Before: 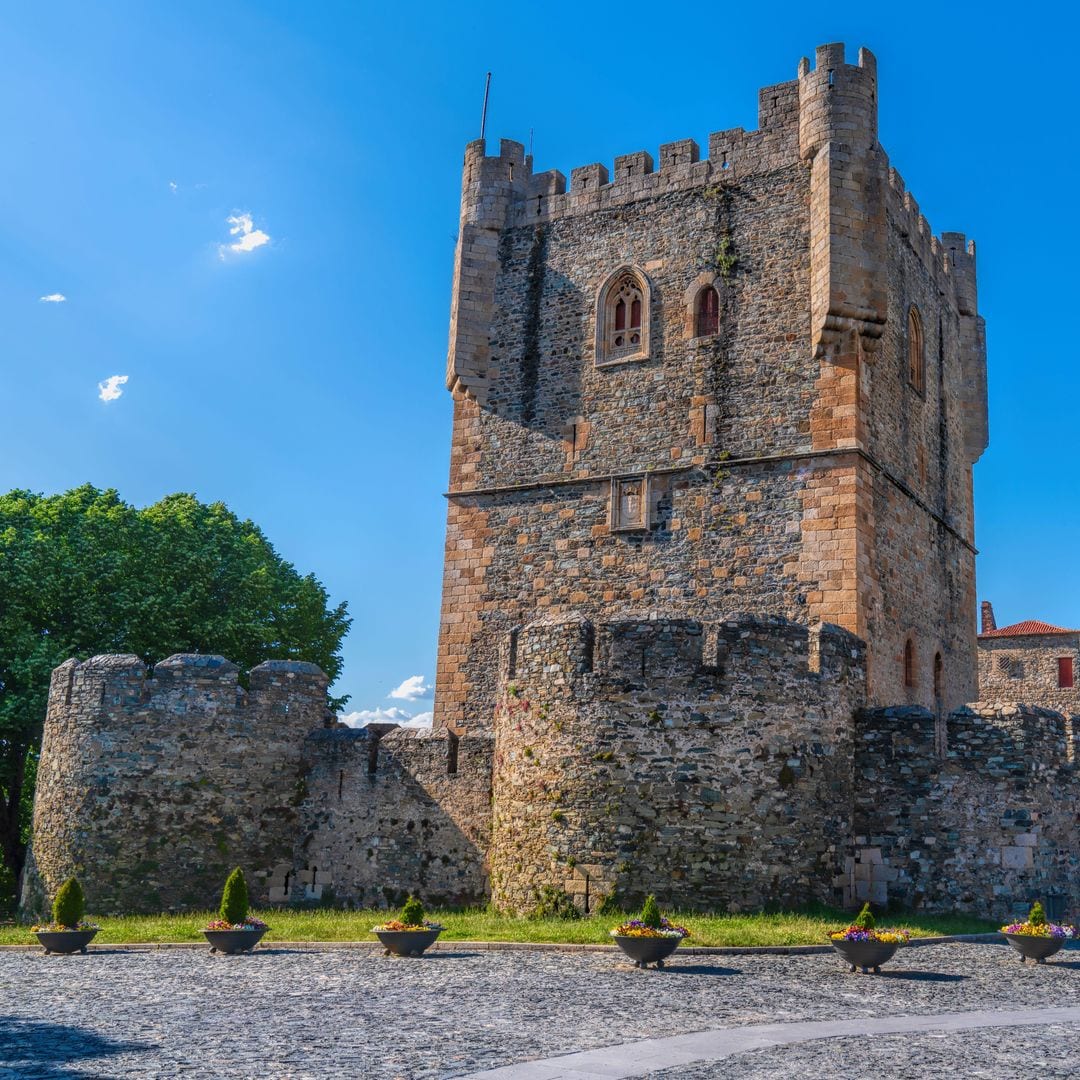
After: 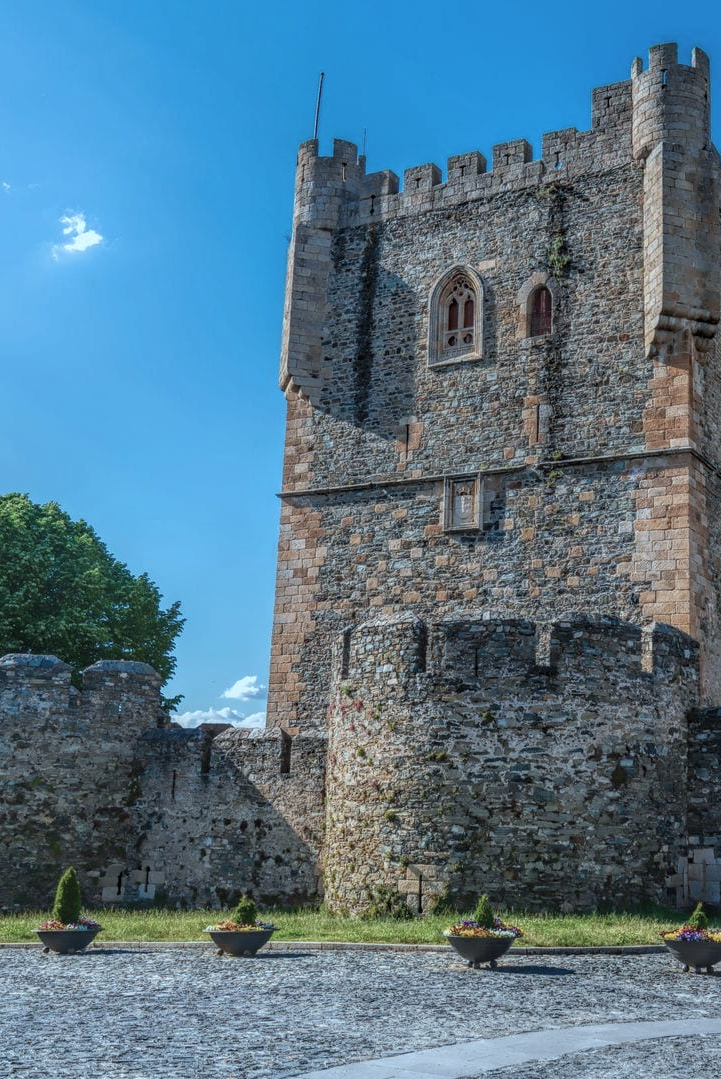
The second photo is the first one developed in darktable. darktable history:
crop and rotate: left 15.532%, right 17.694%
local contrast: detail 110%
color correction: highlights a* -12.42, highlights b* -17.89, saturation 0.715
